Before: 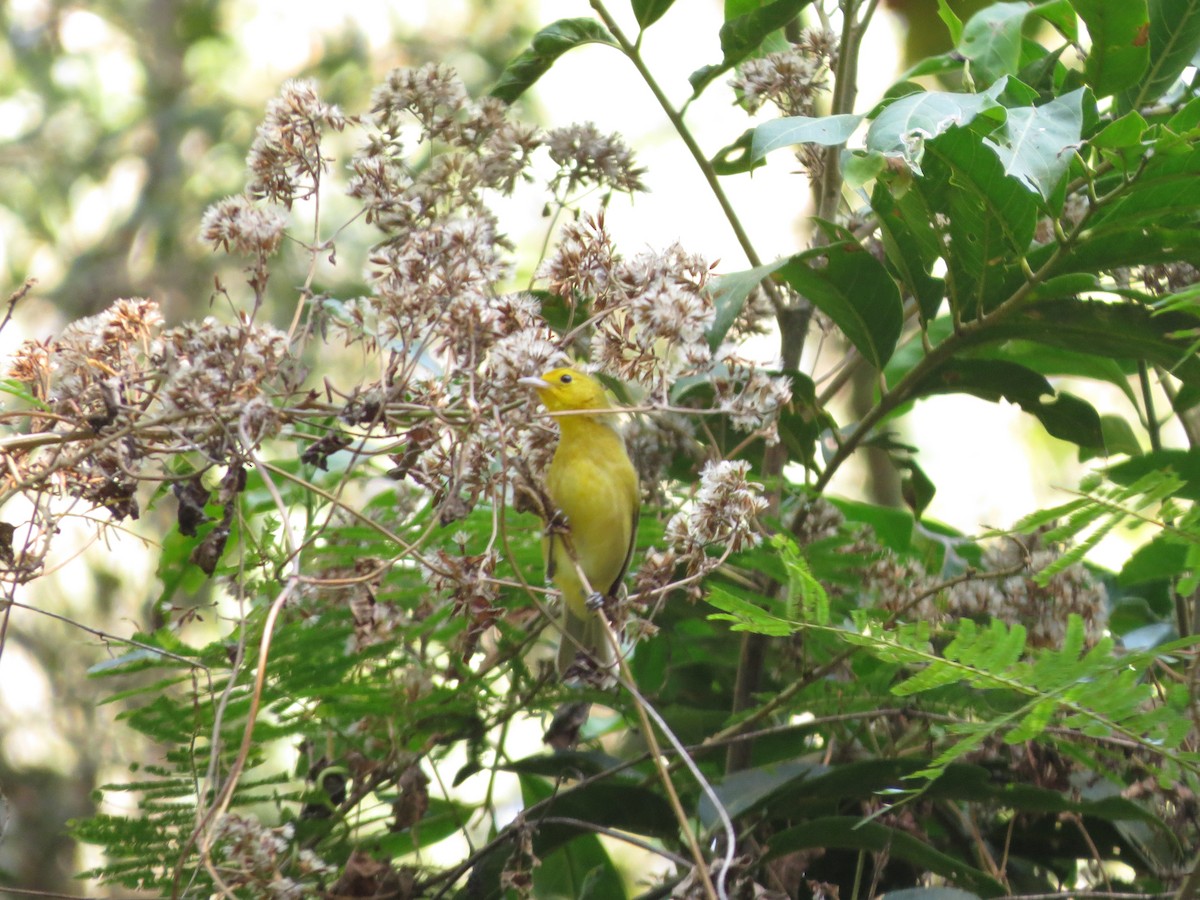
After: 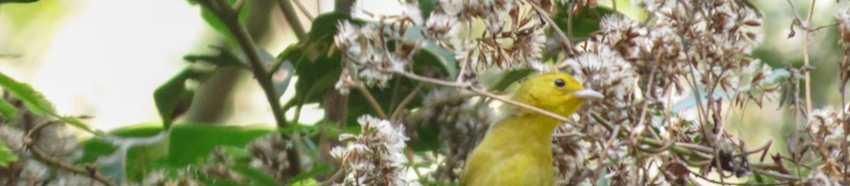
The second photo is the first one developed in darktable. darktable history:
local contrast: on, module defaults
crop and rotate: angle 16.12°, top 30.835%, bottom 35.653%
rotate and perspective: rotation 1.69°, lens shift (vertical) -0.023, lens shift (horizontal) -0.291, crop left 0.025, crop right 0.988, crop top 0.092, crop bottom 0.842
exposure: exposure -0.177 EV, compensate highlight preservation false
